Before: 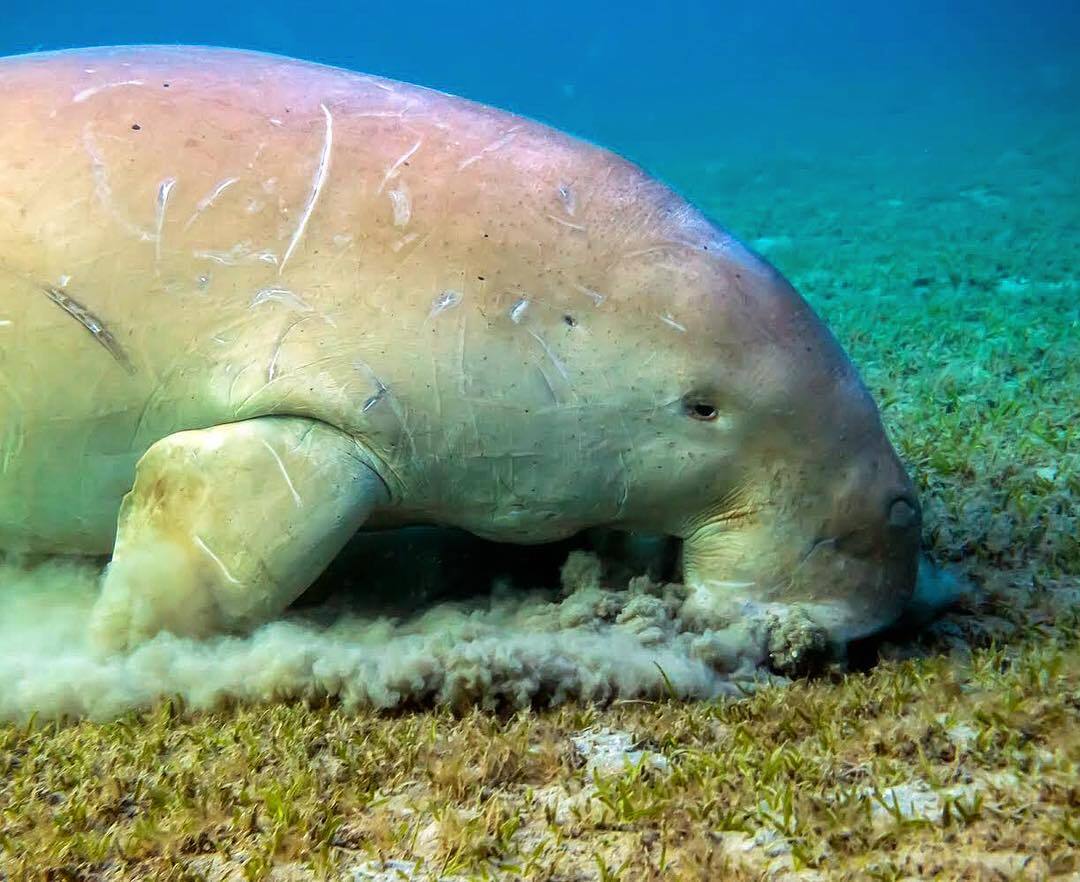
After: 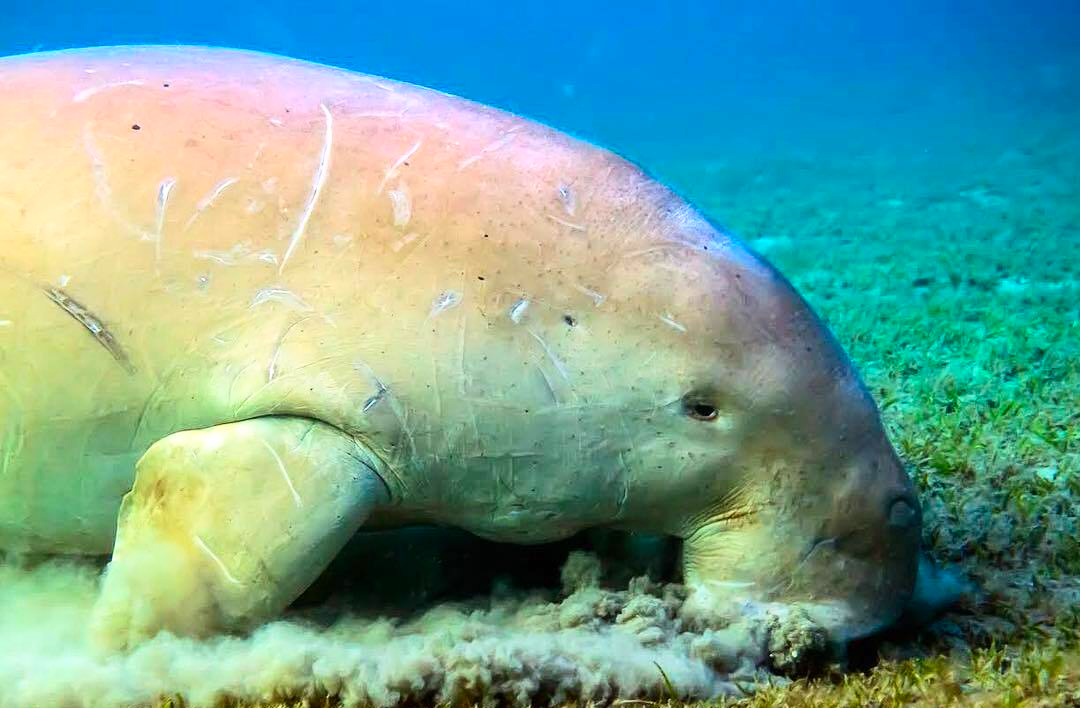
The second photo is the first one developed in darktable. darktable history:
crop: bottom 19.699%
contrast brightness saturation: contrast 0.225, brightness 0.099, saturation 0.29
